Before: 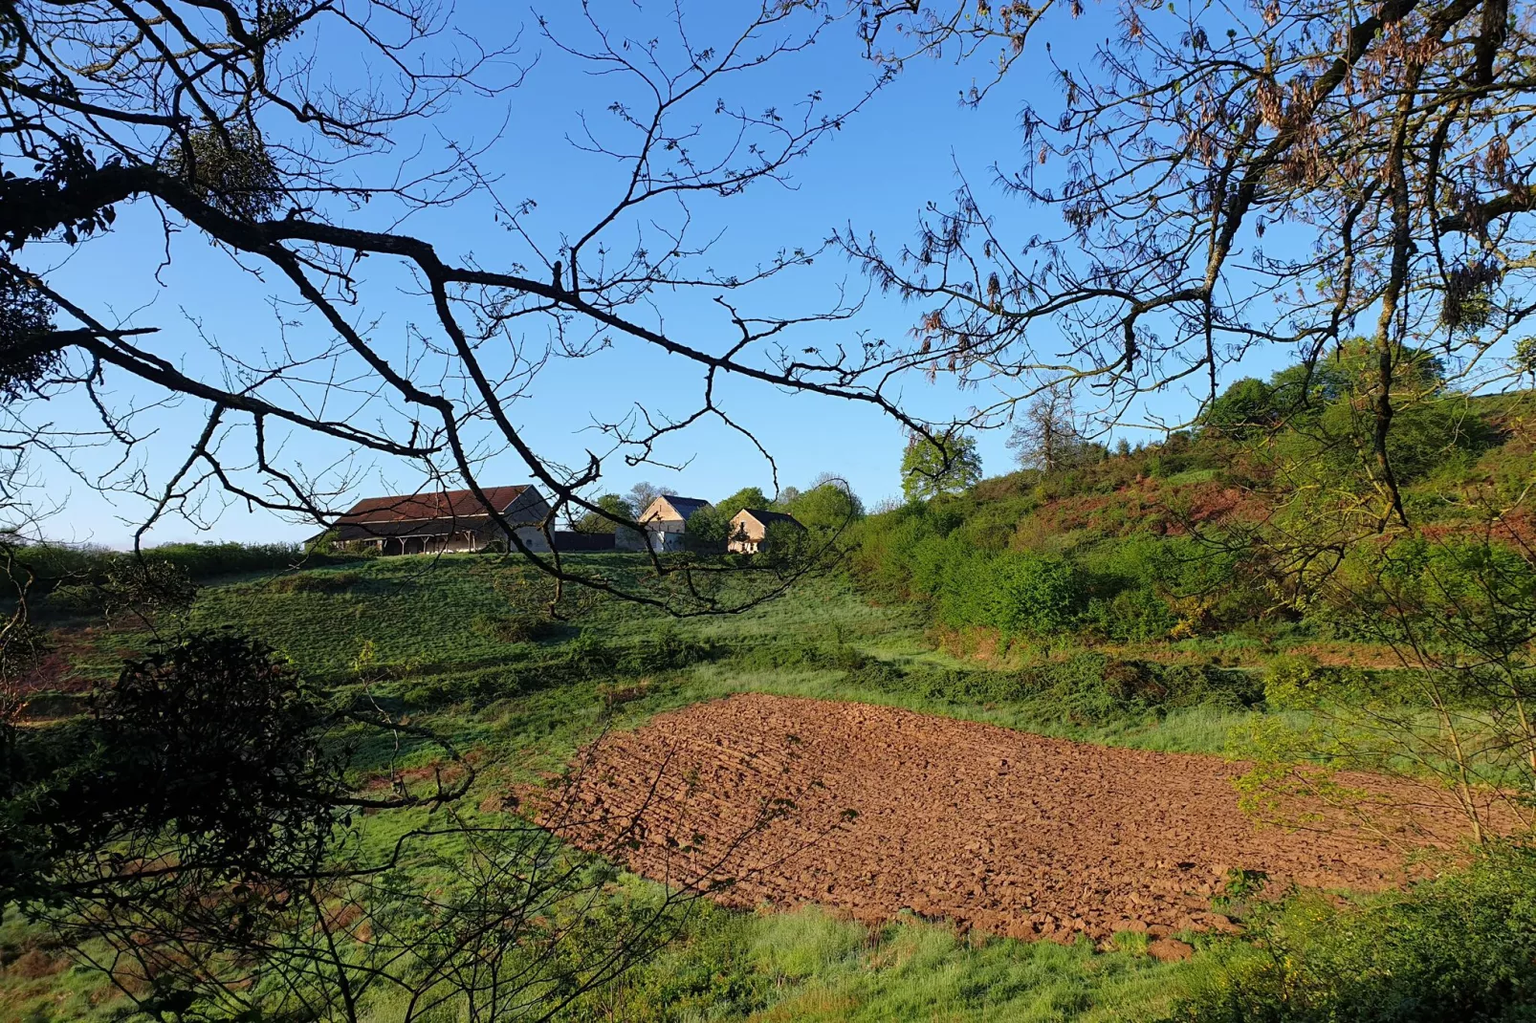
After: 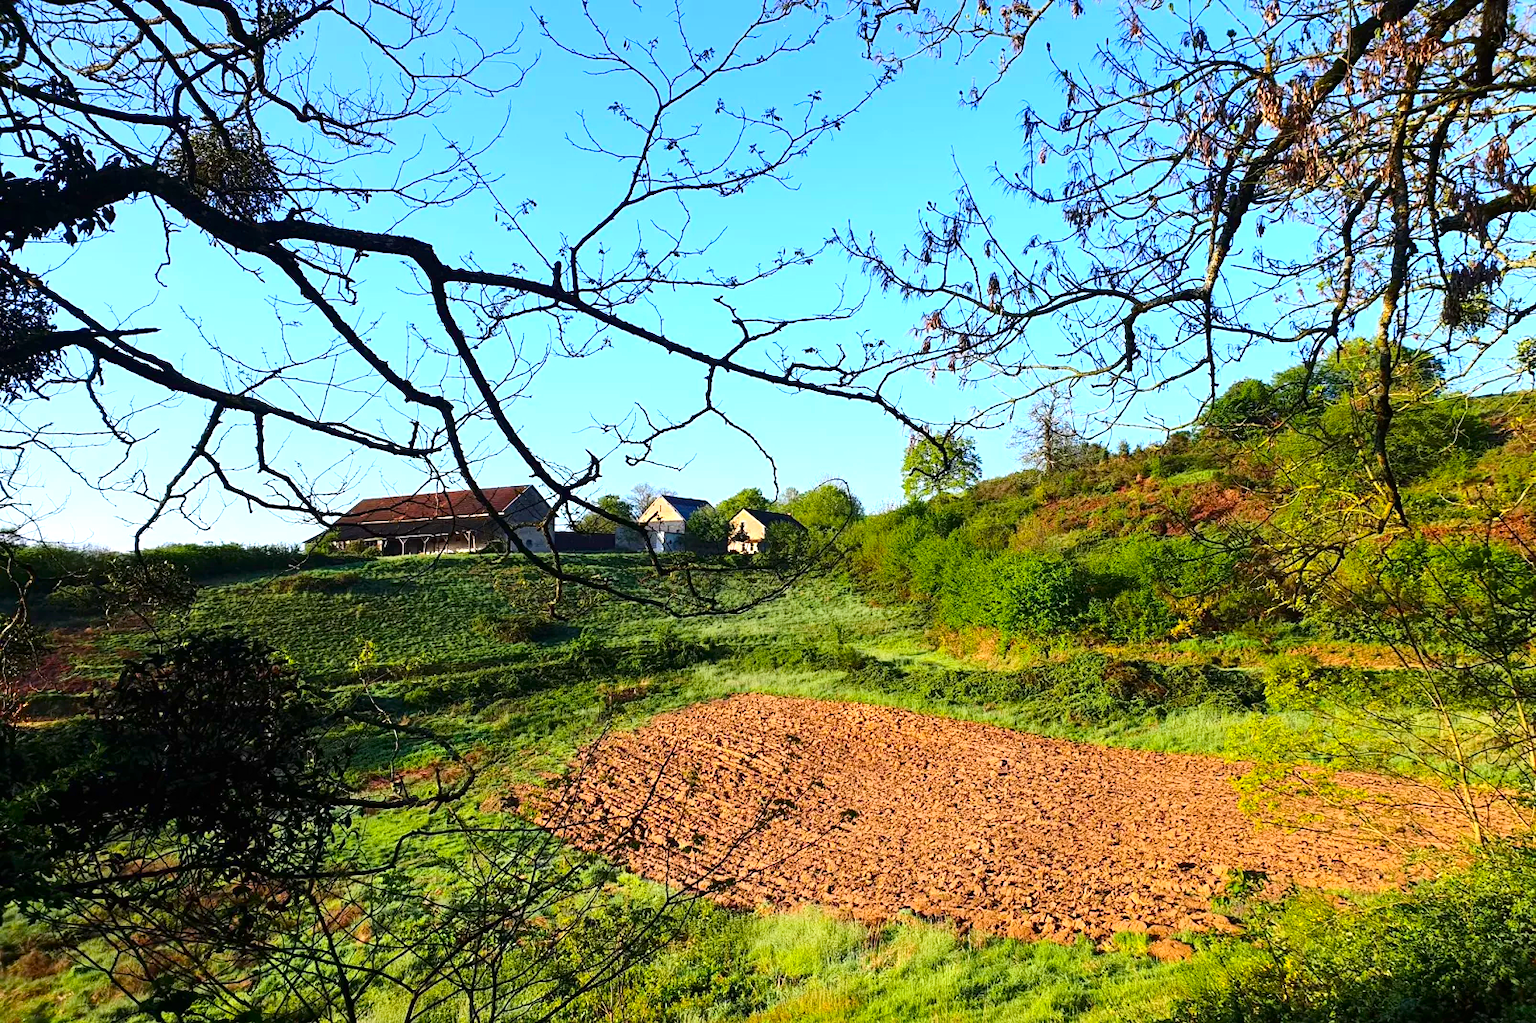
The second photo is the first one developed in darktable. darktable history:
contrast brightness saturation: contrast 0.223
color balance rgb: linear chroma grading › global chroma 3.625%, perceptual saturation grading › global saturation 25.401%
exposure: black level correction 0, exposure 0.847 EV, compensate exposure bias true, compensate highlight preservation false
